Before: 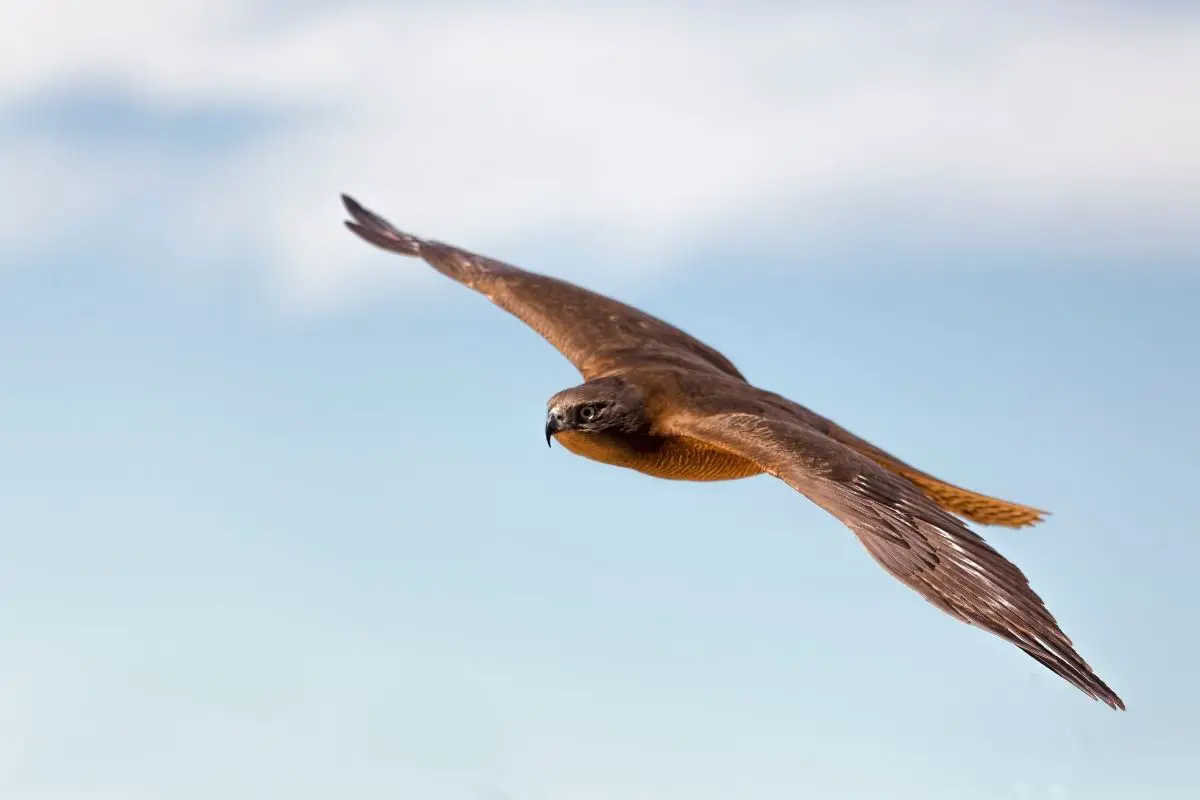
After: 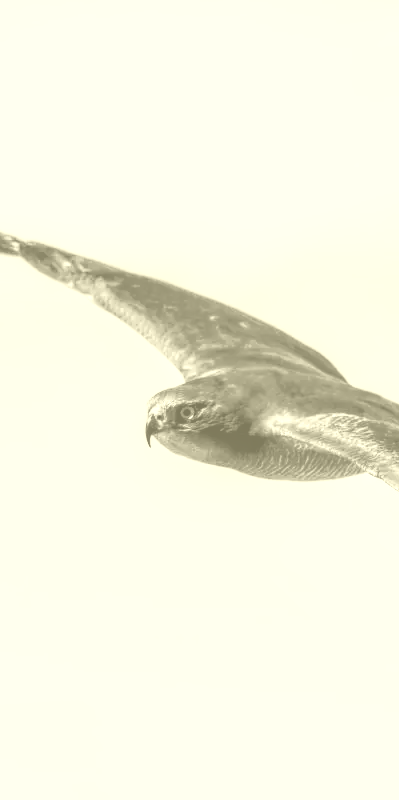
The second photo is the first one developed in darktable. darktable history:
colorize: hue 43.2°, saturation 40%, version 1
color correction: saturation 1.11
base curve: curves: ch0 [(0, 0) (0.012, 0.01) (0.073, 0.168) (0.31, 0.711) (0.645, 0.957) (1, 1)], preserve colors none
shadows and highlights: shadows 25, highlights -48, soften with gaussian
local contrast: highlights 20%, shadows 70%, detail 170%
crop: left 33.36%, right 33.36%
contrast equalizer: octaves 7, y [[0.502, 0.505, 0.512, 0.529, 0.564, 0.588], [0.5 ×6], [0.502, 0.505, 0.512, 0.529, 0.564, 0.588], [0, 0.001, 0.001, 0.004, 0.008, 0.011], [0, 0.001, 0.001, 0.004, 0.008, 0.011]], mix -1
